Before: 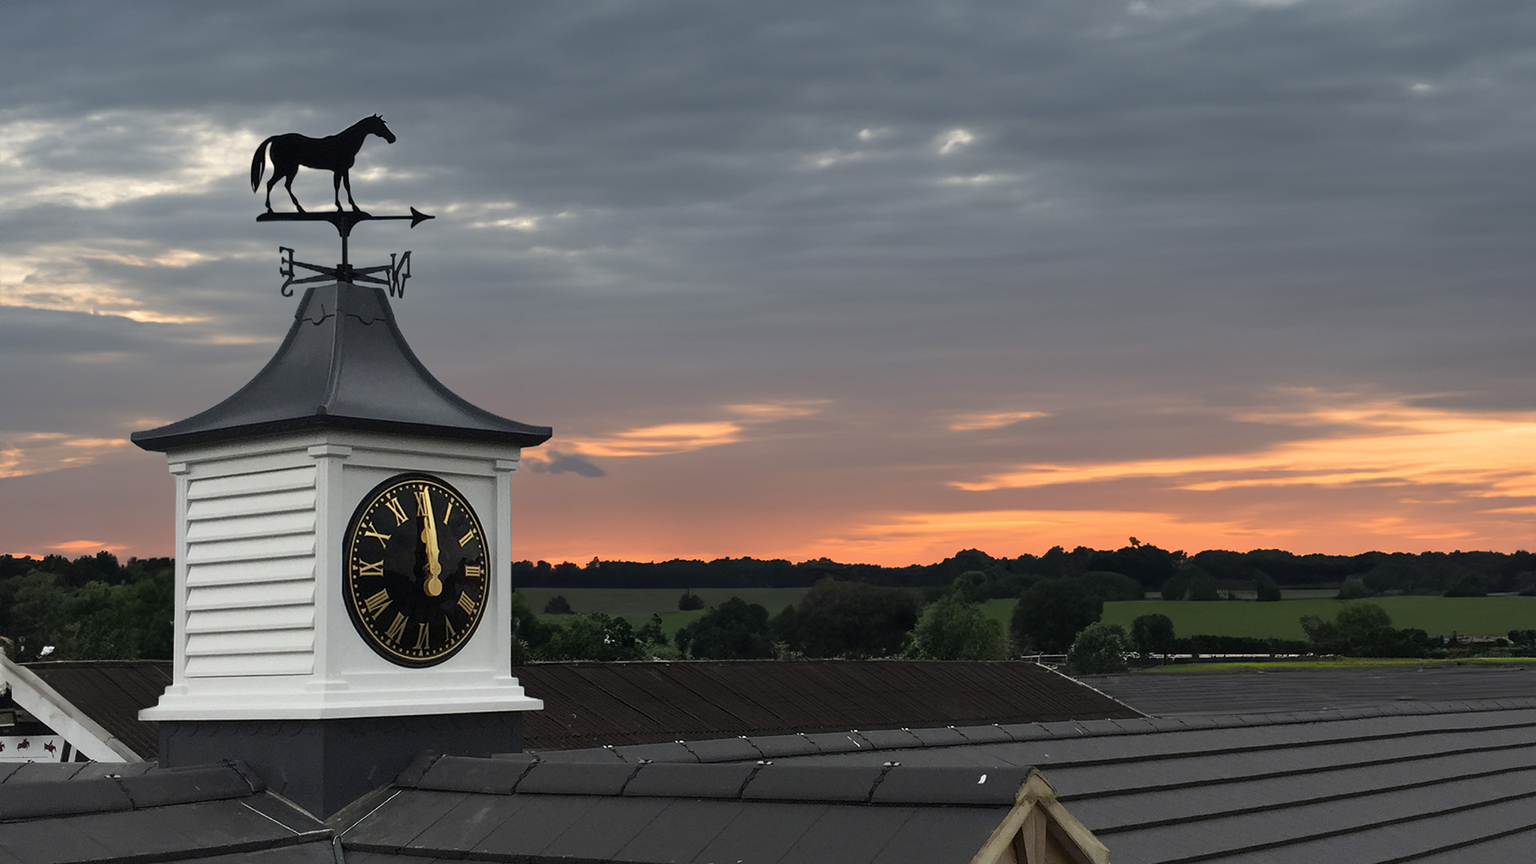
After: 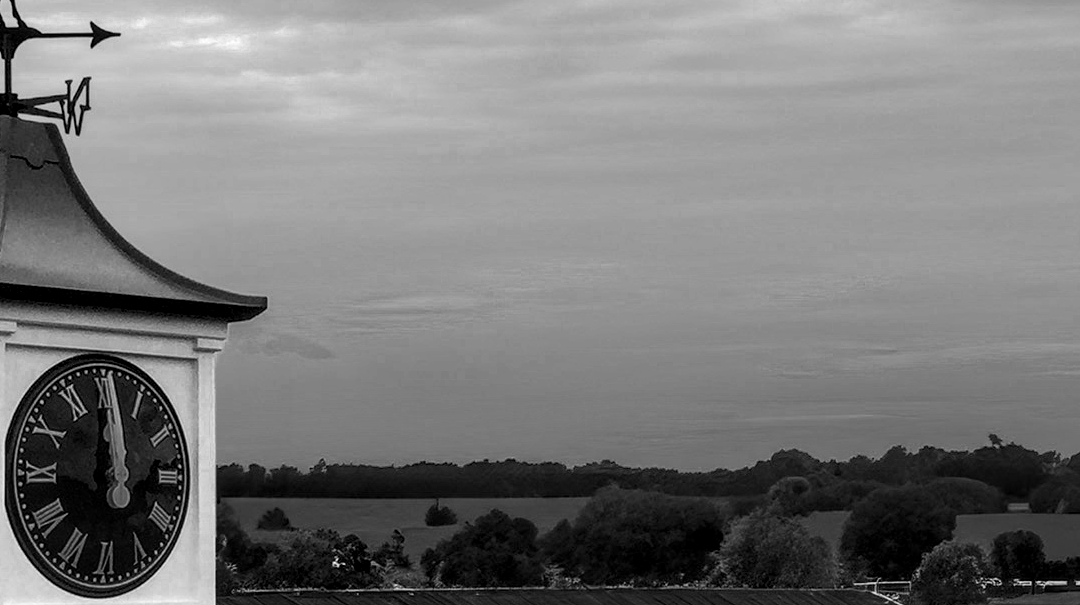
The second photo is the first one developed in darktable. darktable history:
color zones: curves: ch0 [(0.287, 0.048) (0.493, 0.484) (0.737, 0.816)]; ch1 [(0, 0) (0.143, 0) (0.286, 0) (0.429, 0) (0.571, 0) (0.714, 0) (0.857, 0)]
tone curve: curves: ch0 [(0, 0) (0.004, 0.001) (0.133, 0.112) (0.325, 0.362) (0.832, 0.893) (1, 1)], preserve colors none
exposure: exposure 0.379 EV, compensate highlight preservation false
local contrast: detail 150%
crop and rotate: left 22.063%, top 22.02%, right 21.678%, bottom 21.889%
